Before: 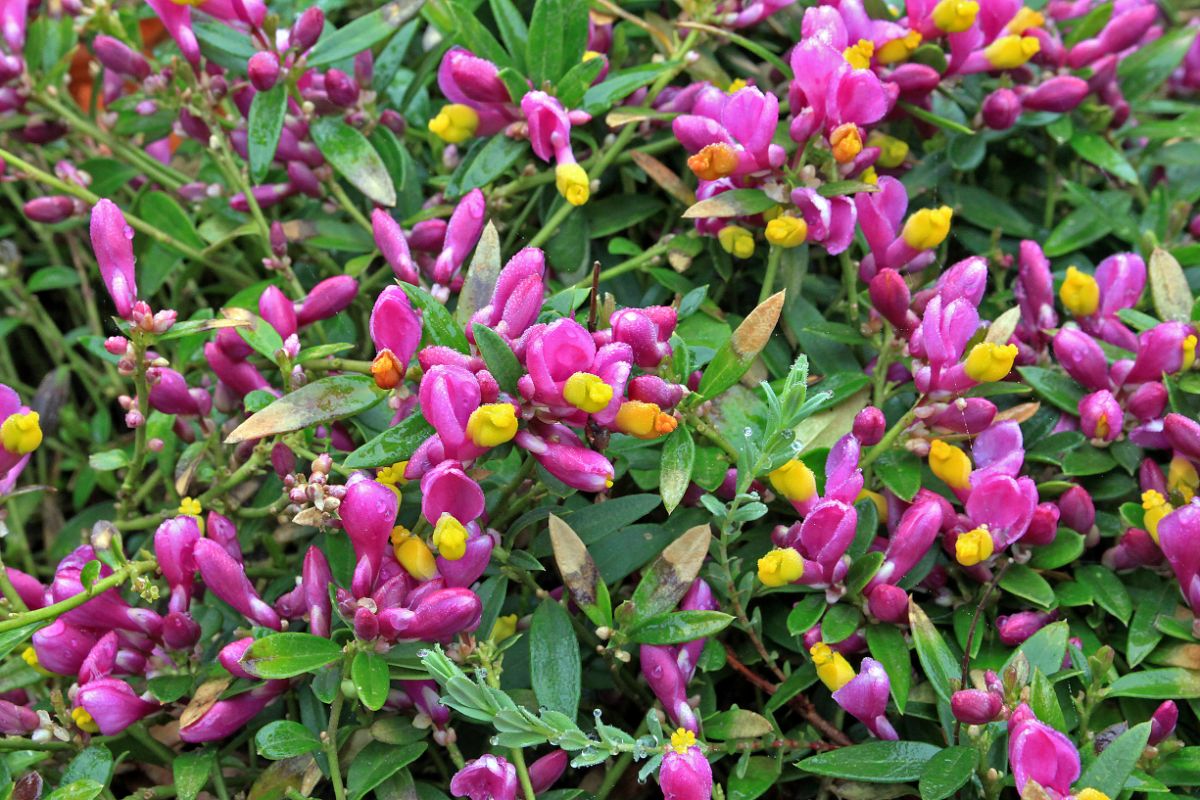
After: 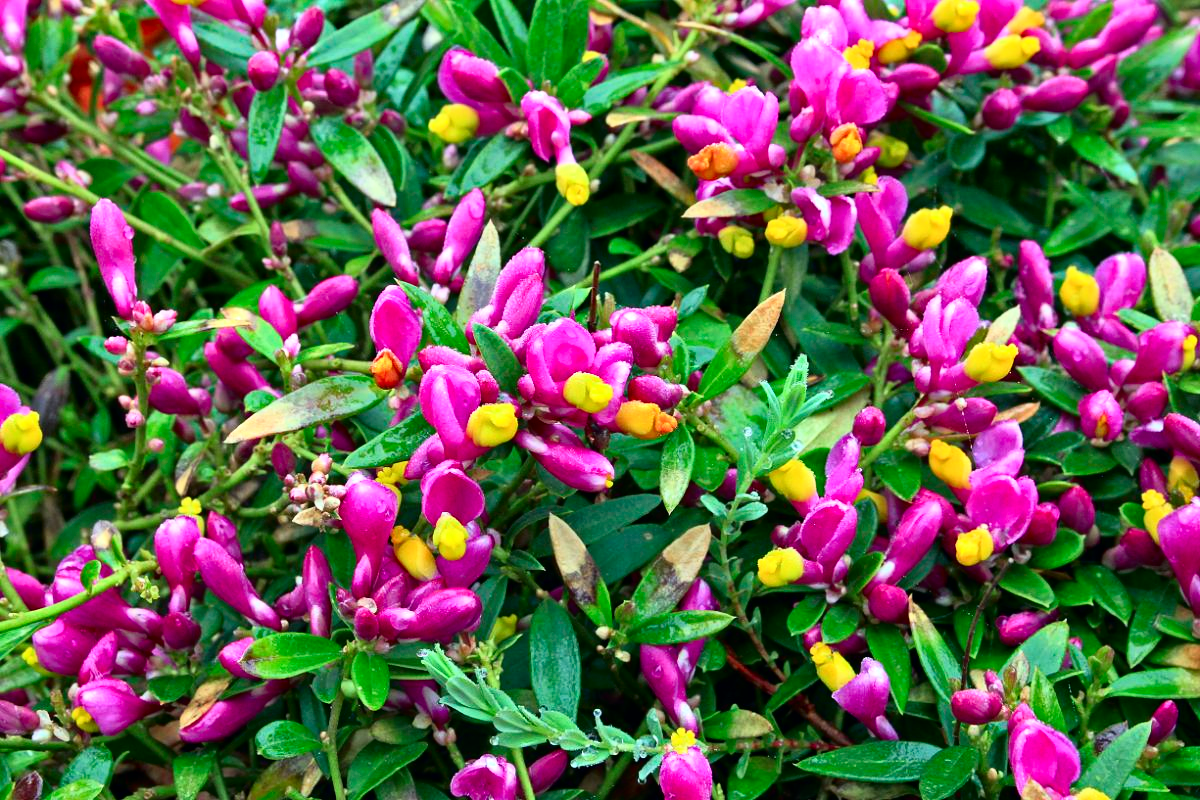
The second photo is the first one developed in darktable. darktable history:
tone curve: curves: ch0 [(0, 0) (0.139, 0.067) (0.319, 0.269) (0.498, 0.505) (0.725, 0.824) (0.864, 0.945) (0.985, 1)]; ch1 [(0, 0) (0.291, 0.197) (0.456, 0.426) (0.495, 0.488) (0.557, 0.578) (0.599, 0.644) (0.702, 0.786) (1, 1)]; ch2 [(0, 0) (0.125, 0.089) (0.353, 0.329) (0.447, 0.43) (0.557, 0.566) (0.63, 0.667) (1, 1)], color space Lab, independent channels, preserve colors none
